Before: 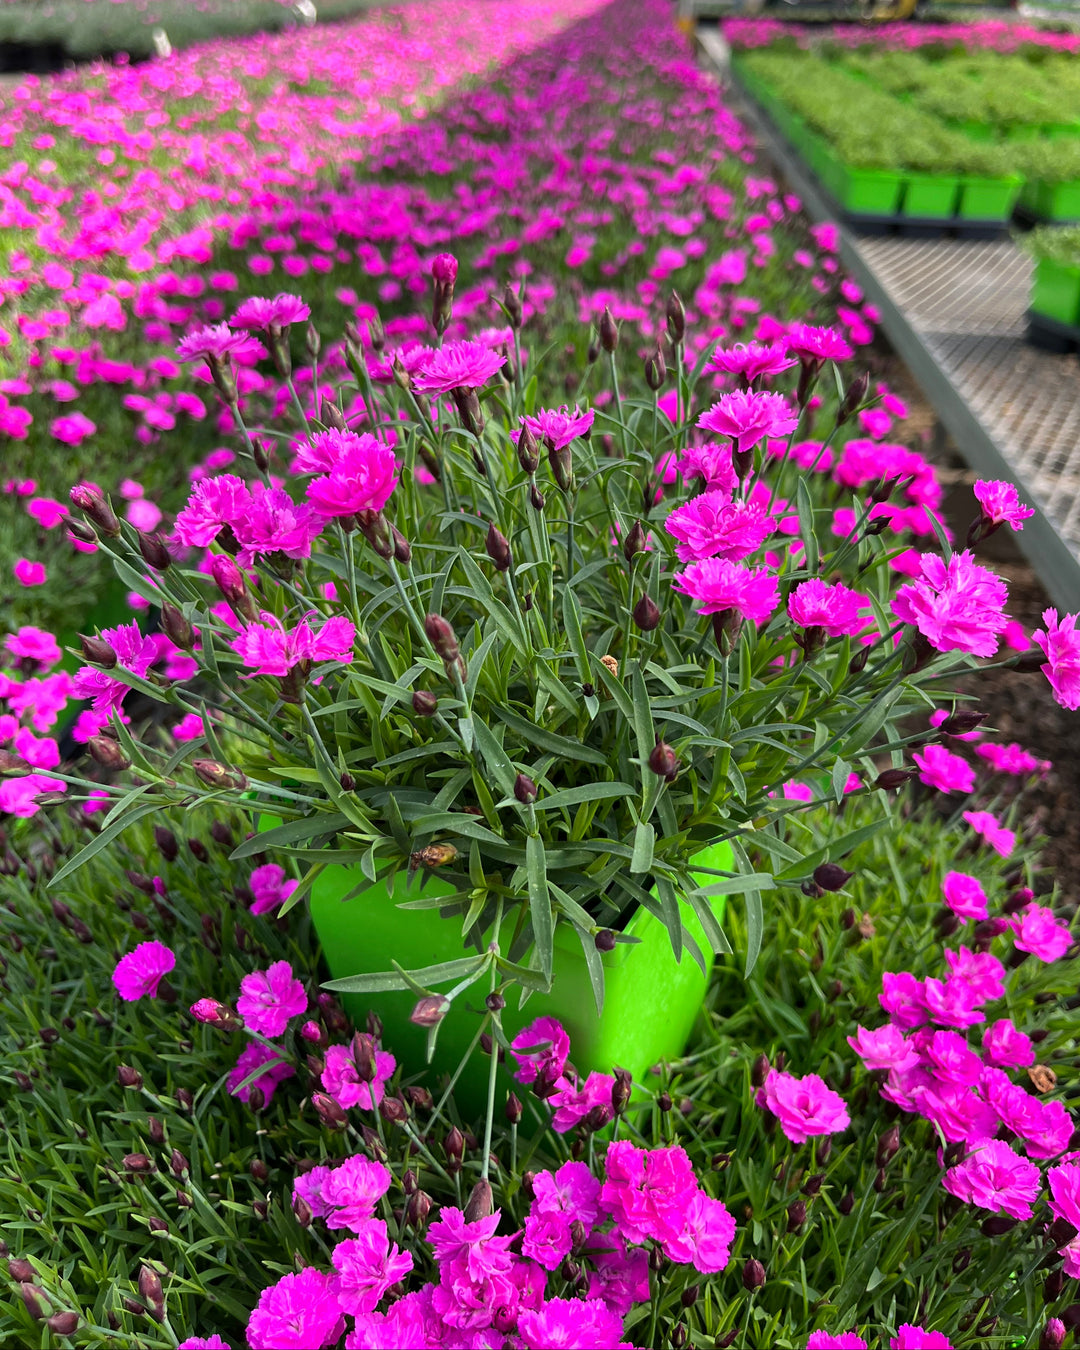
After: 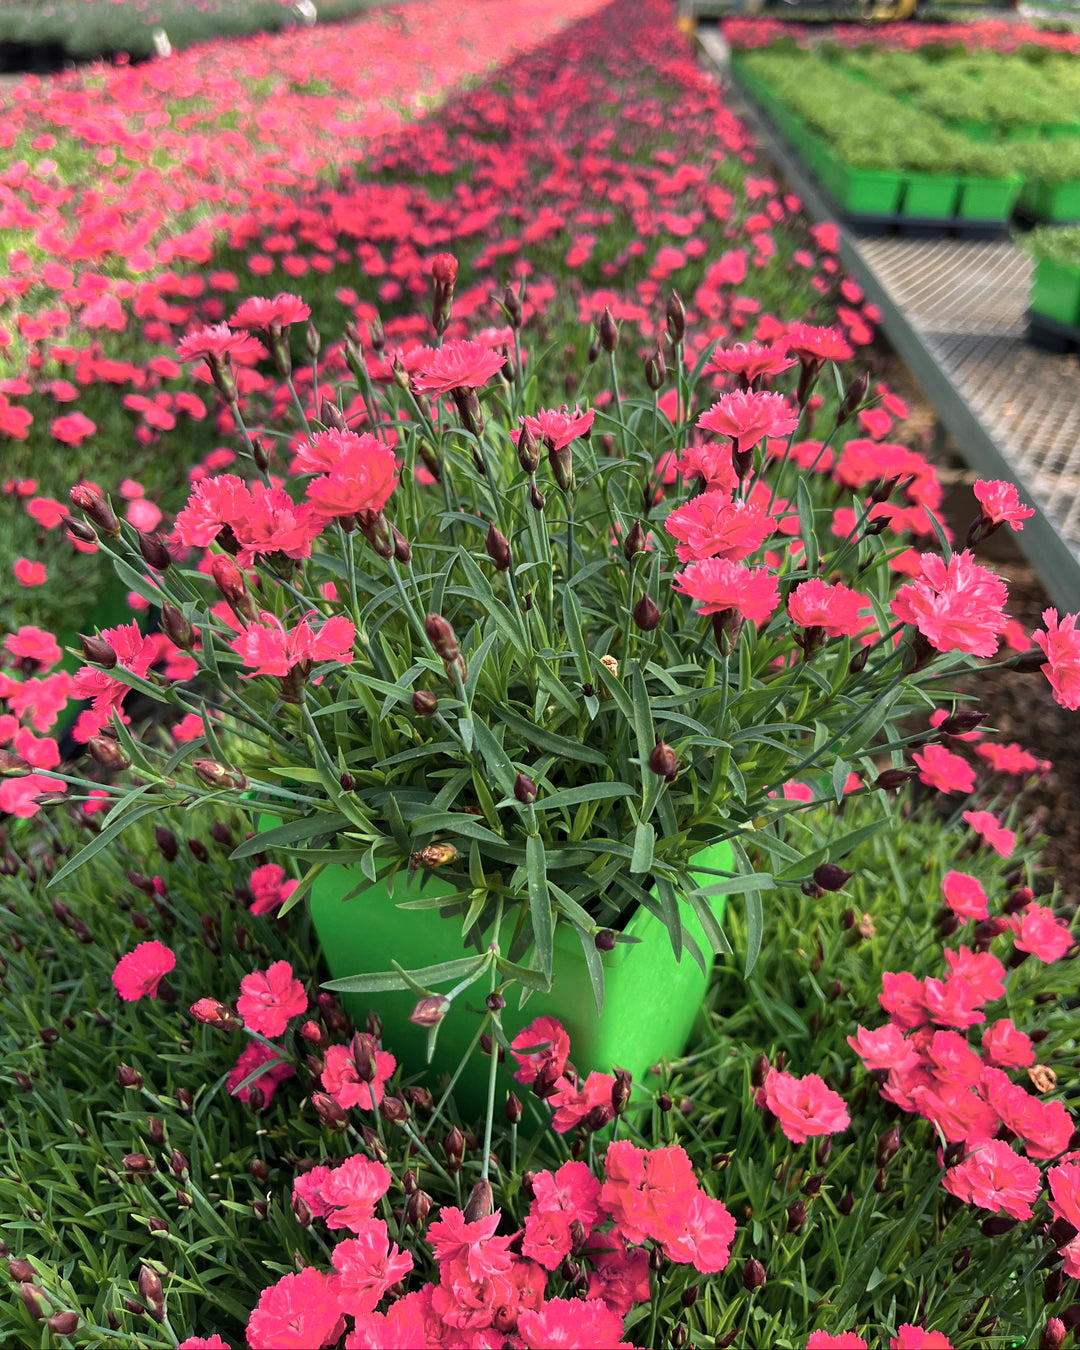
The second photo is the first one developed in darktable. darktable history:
color zones: curves: ch0 [(0.018, 0.548) (0.197, 0.654) (0.425, 0.447) (0.605, 0.658) (0.732, 0.579)]; ch1 [(0.105, 0.531) (0.224, 0.531) (0.386, 0.39) (0.618, 0.456) (0.732, 0.456) (0.956, 0.421)]; ch2 [(0.039, 0.583) (0.215, 0.465) (0.399, 0.544) (0.465, 0.548) (0.614, 0.447) (0.724, 0.43) (0.882, 0.623) (0.956, 0.632)]
velvia: on, module defaults
